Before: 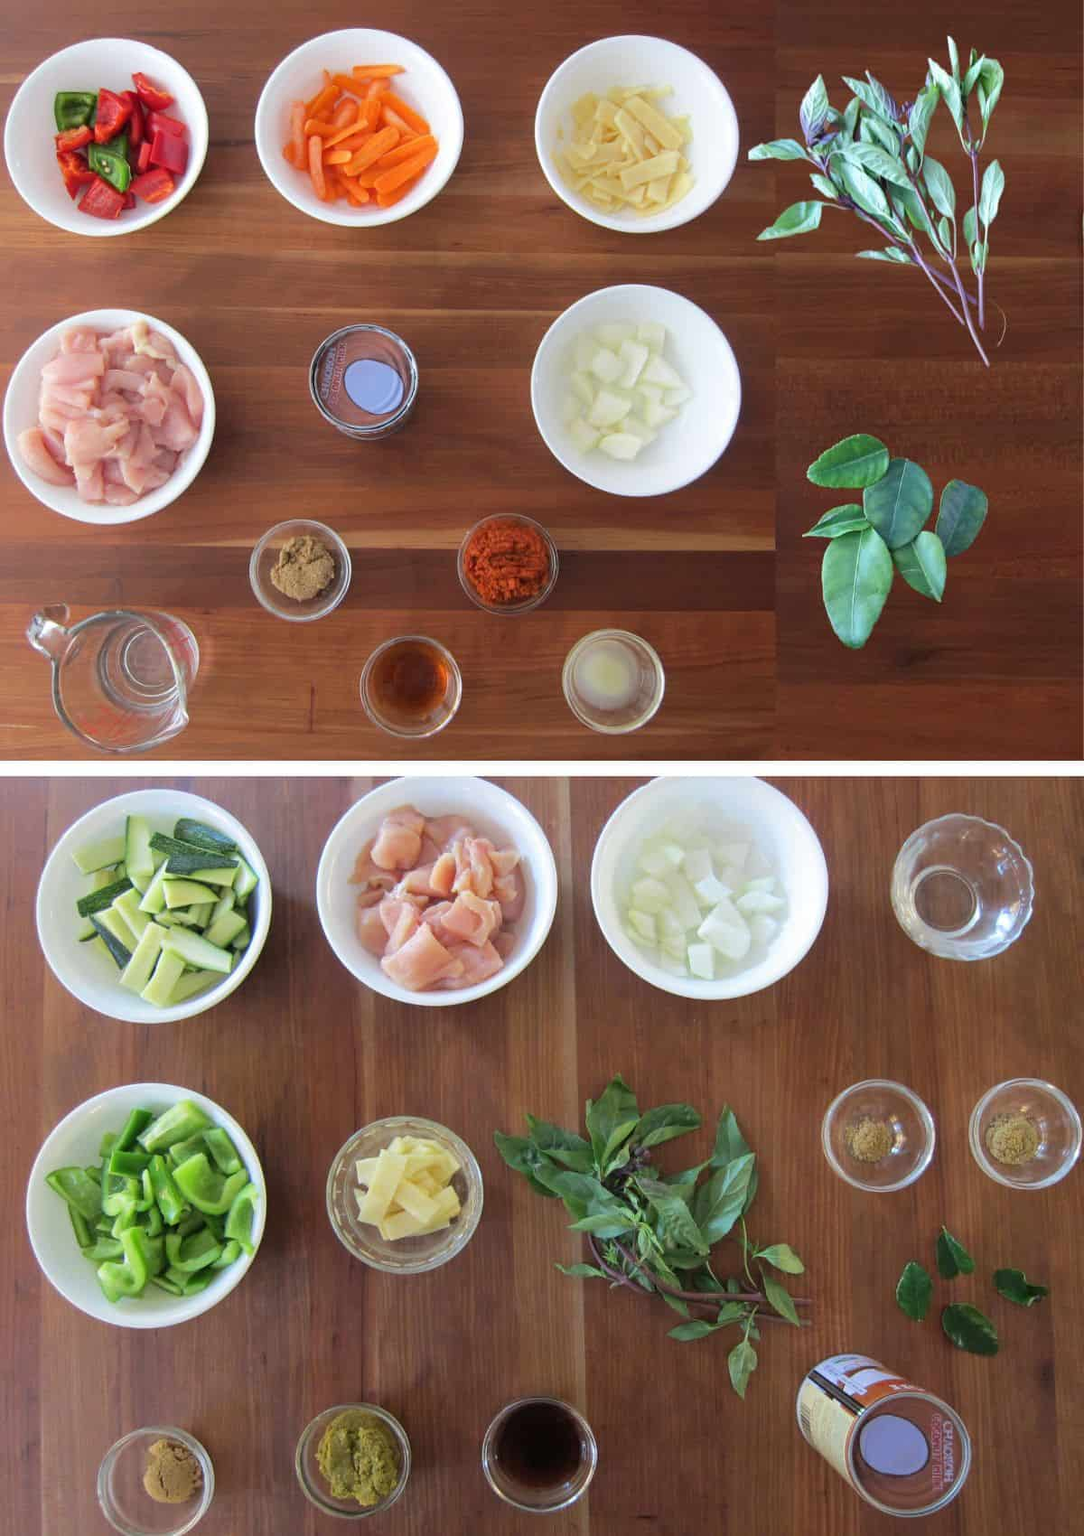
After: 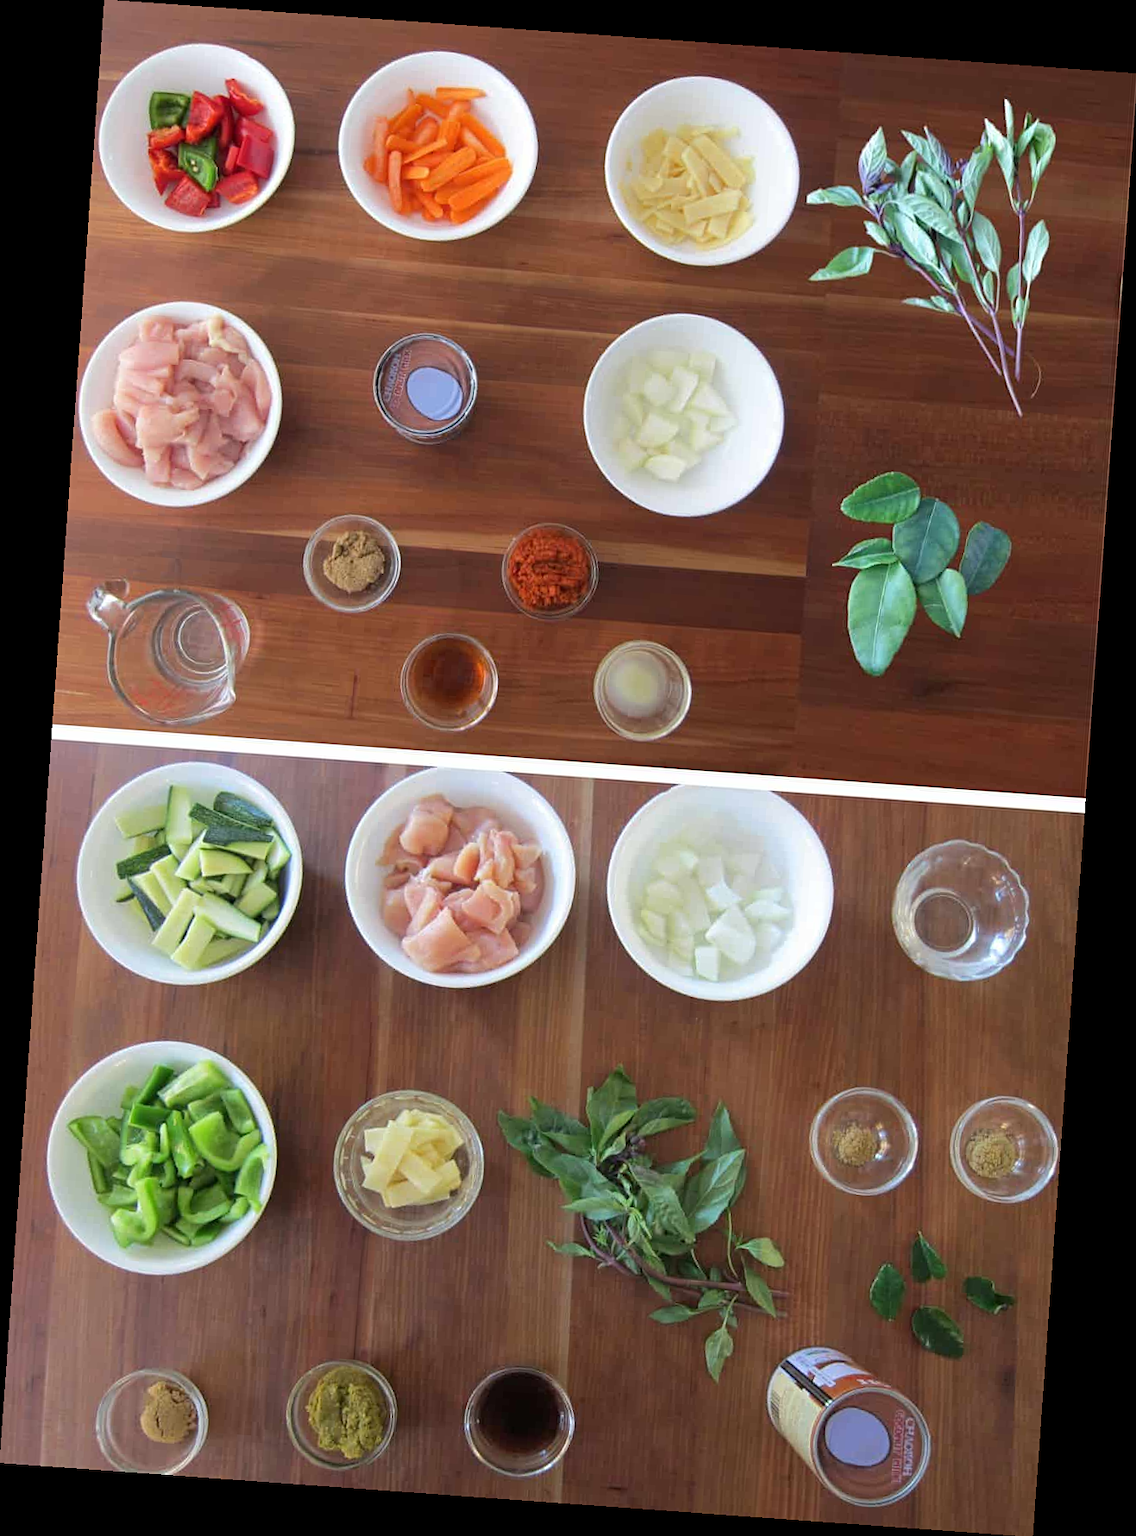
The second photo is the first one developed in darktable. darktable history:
sharpen: amount 0.2
rotate and perspective: rotation 4.1°, automatic cropping off
